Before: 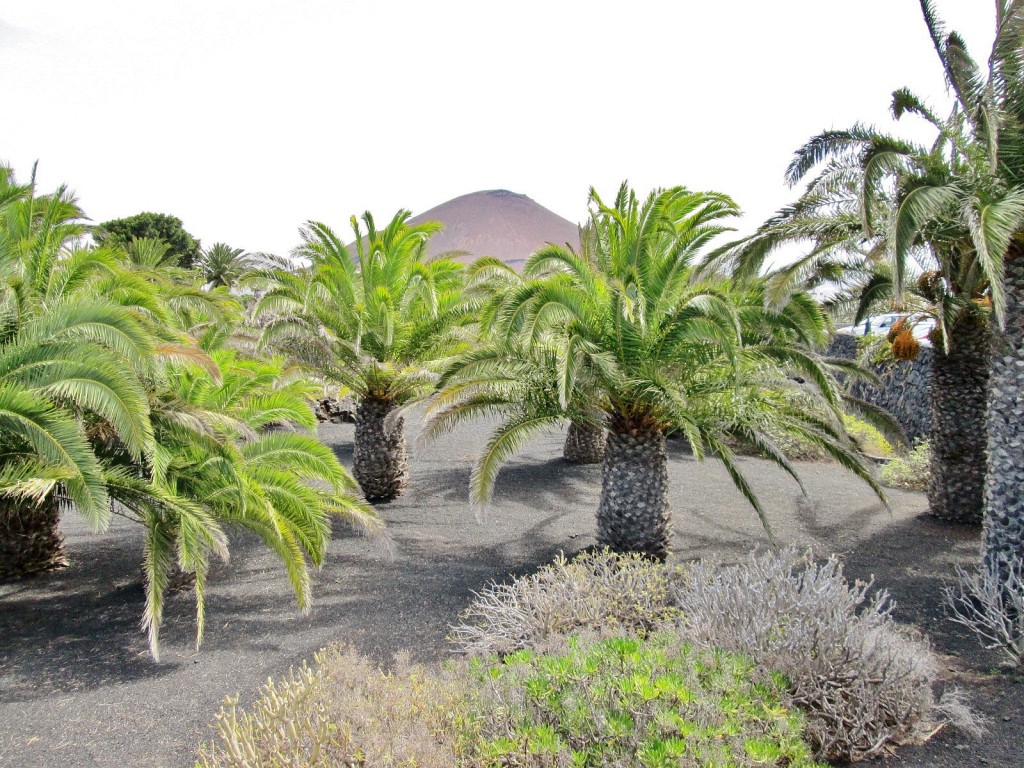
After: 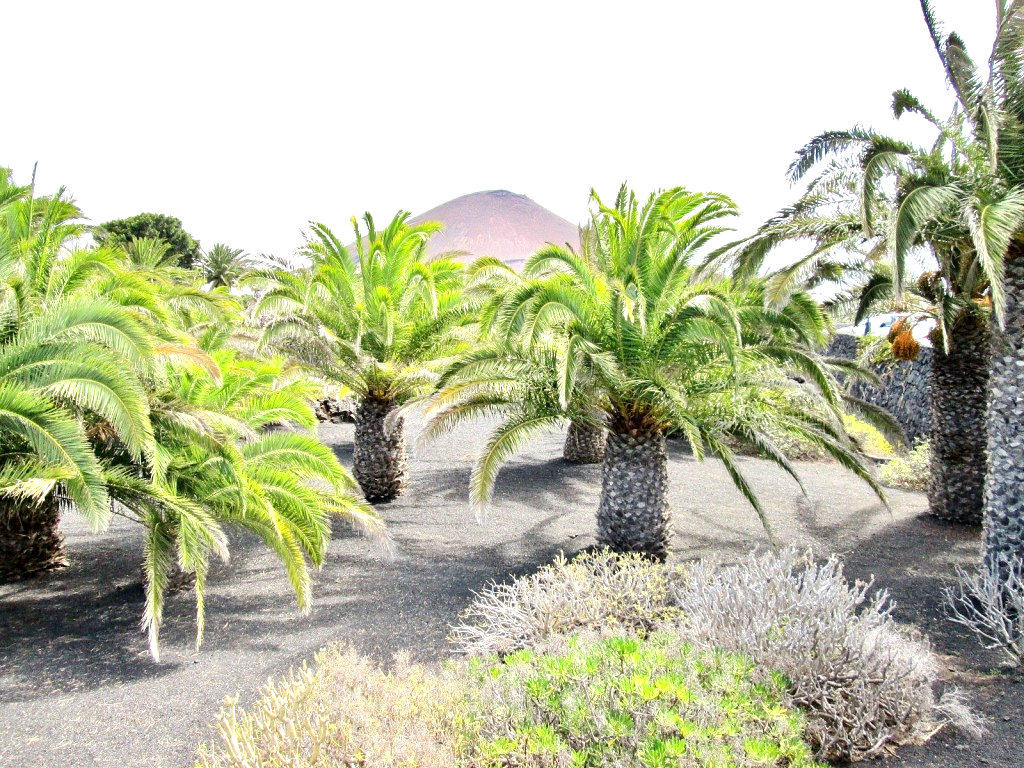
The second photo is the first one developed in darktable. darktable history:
tone equalizer: -8 EV -0.39 EV, -7 EV -0.39 EV, -6 EV -0.303 EV, -5 EV -0.207 EV, -3 EV 0.203 EV, -2 EV 0.36 EV, -1 EV 0.382 EV, +0 EV 0.39 EV, smoothing 1
exposure: black level correction 0.003, exposure 0.381 EV, compensate highlight preservation false
